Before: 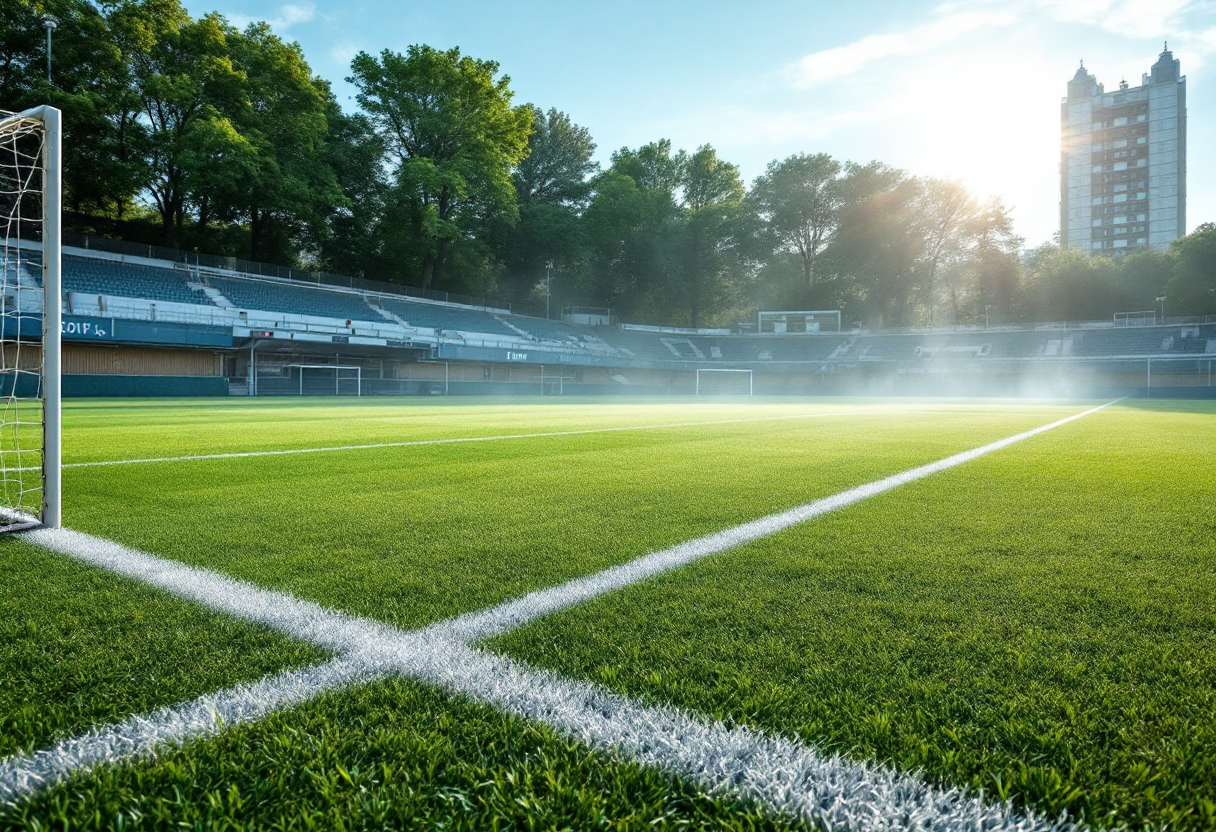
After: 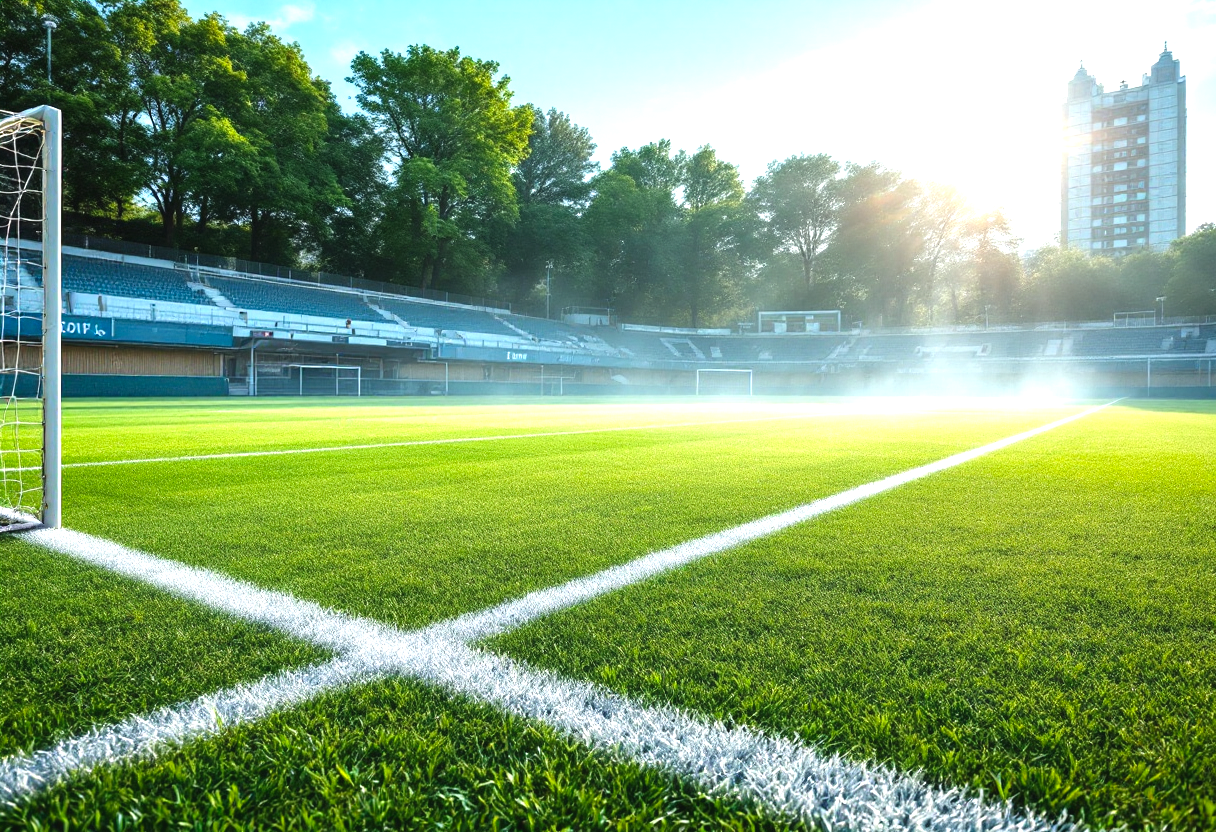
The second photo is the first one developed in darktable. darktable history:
contrast brightness saturation: contrast 0.037, saturation 0.151
exposure: black level correction -0.002, exposure 0.708 EV, compensate exposure bias true, compensate highlight preservation false
